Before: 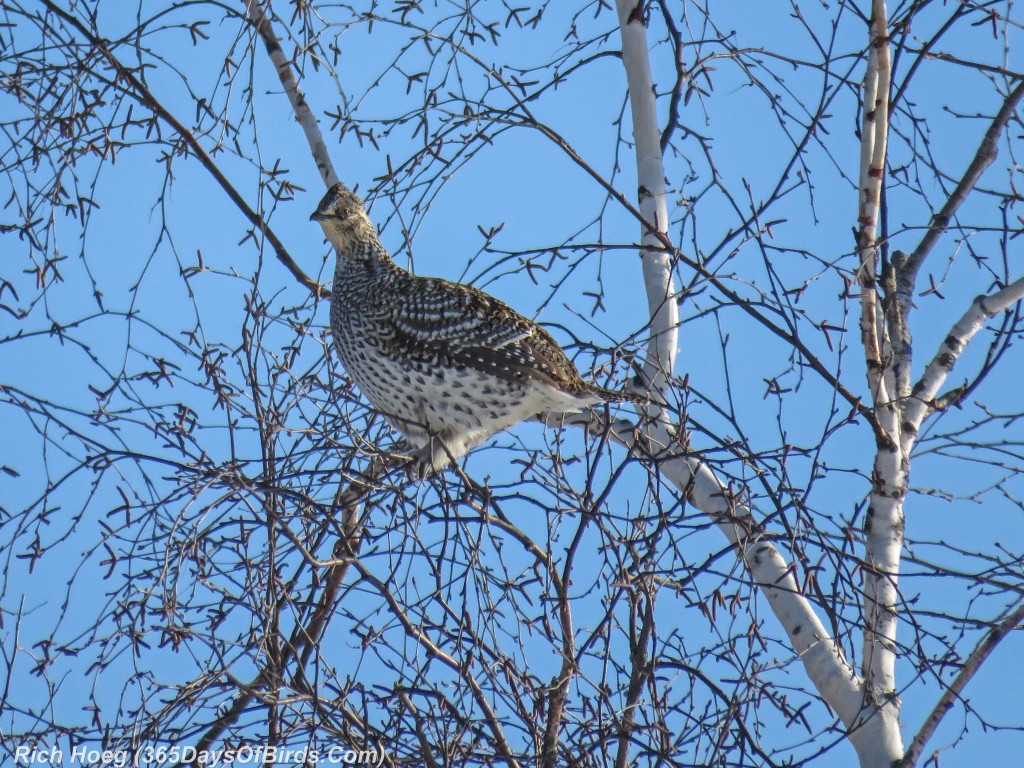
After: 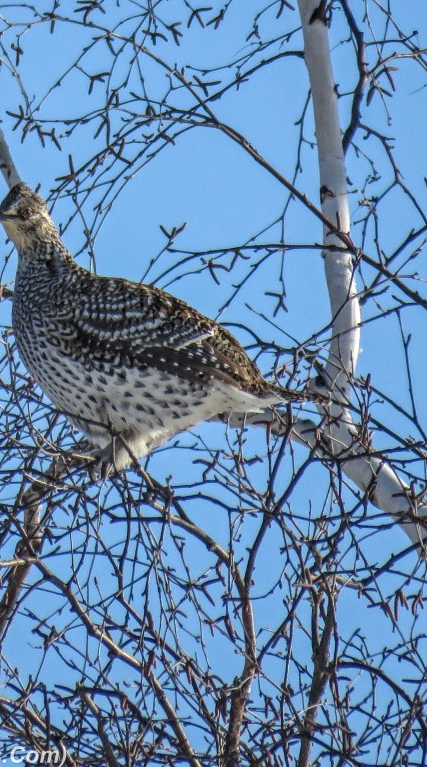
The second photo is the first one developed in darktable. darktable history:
local contrast: detail 130%
crop: left 31.132%, right 27.134%
